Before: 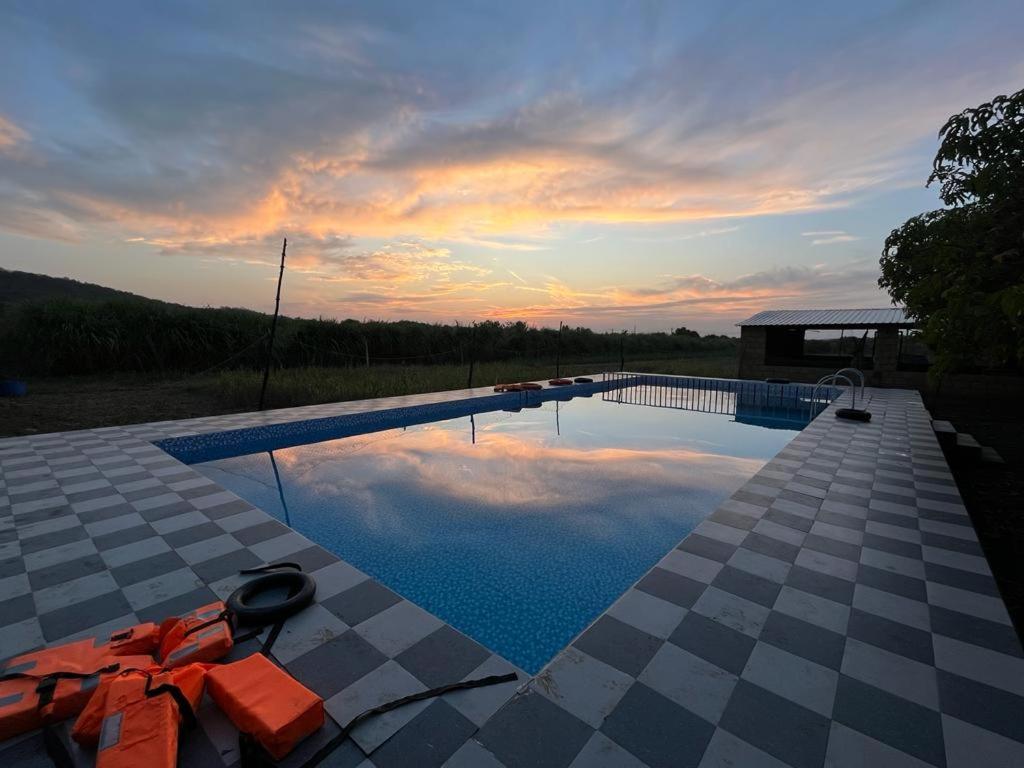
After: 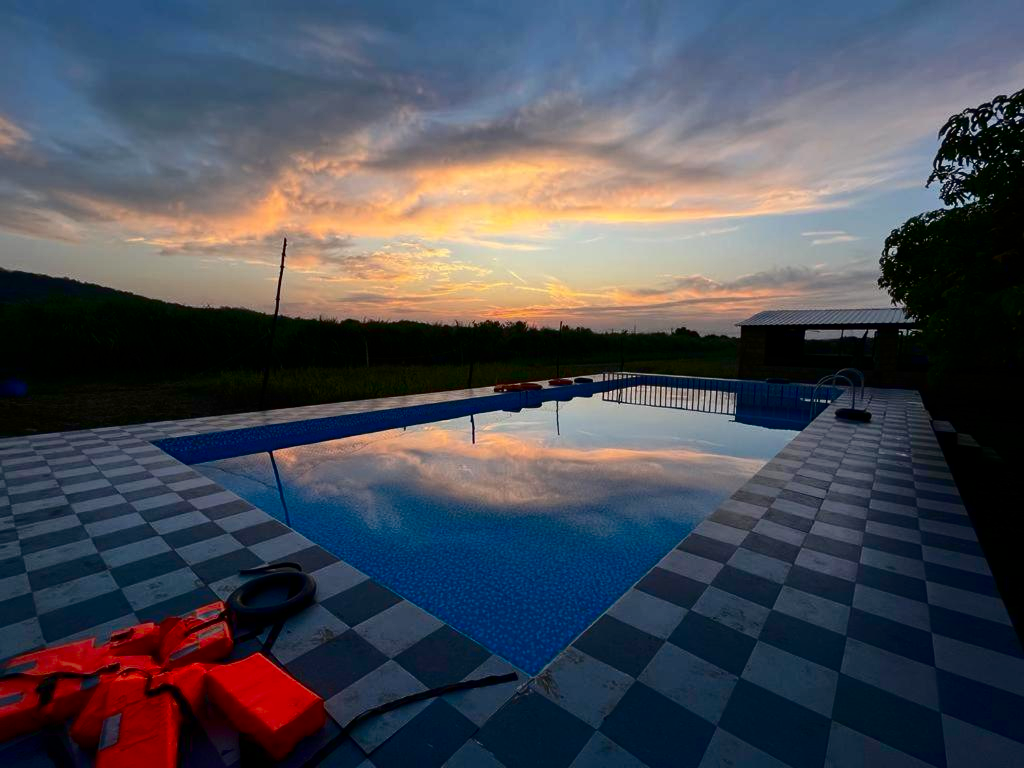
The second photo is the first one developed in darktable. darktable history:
shadows and highlights: on, module defaults
contrast brightness saturation: contrast 0.24, brightness -0.235, saturation 0.141
